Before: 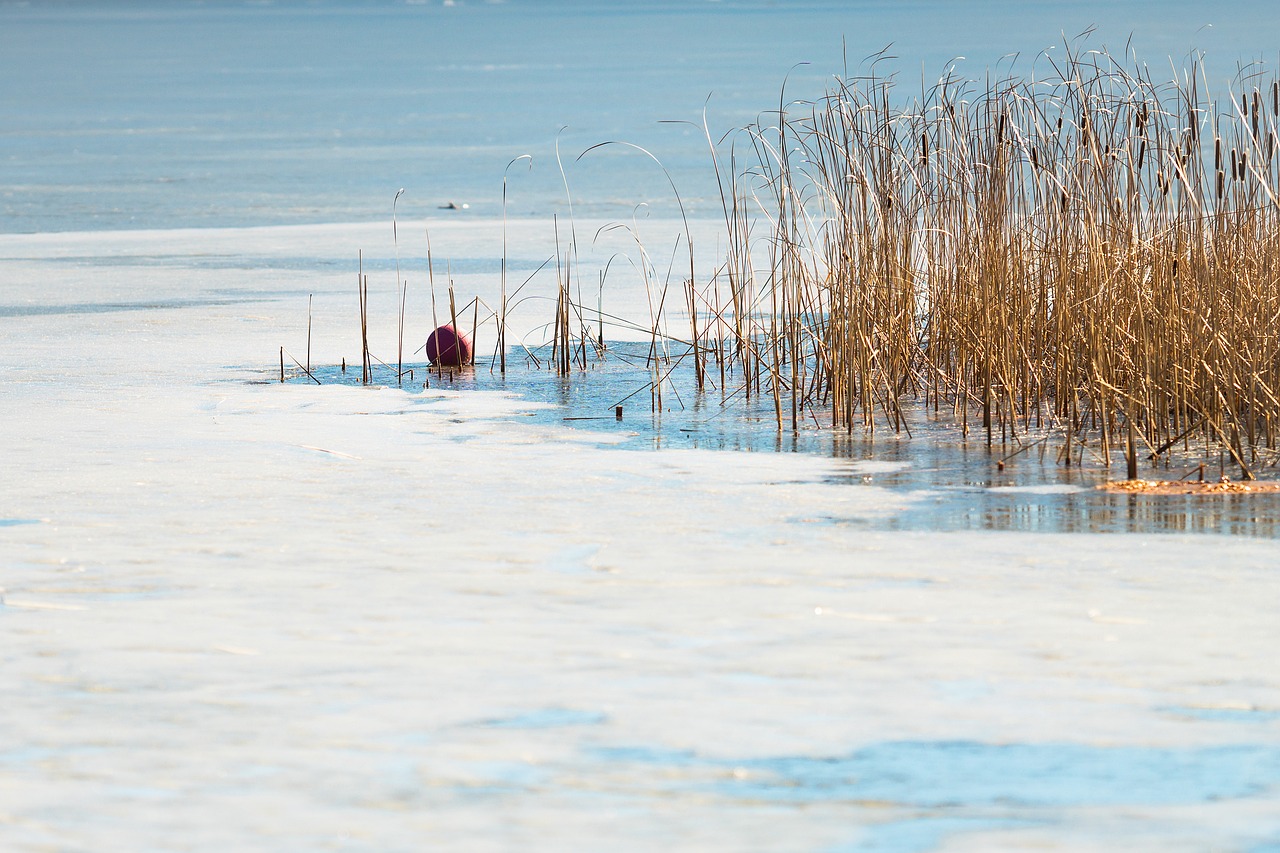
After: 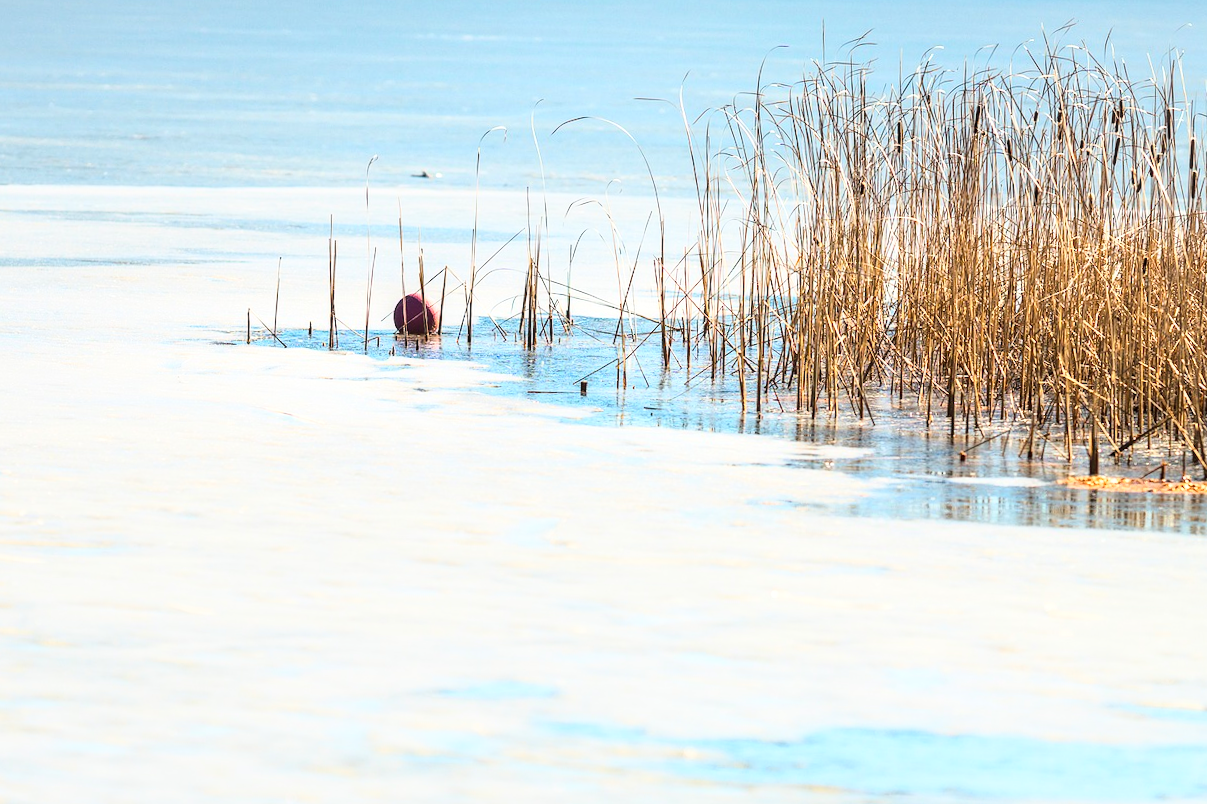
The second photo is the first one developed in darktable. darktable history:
base curve: curves: ch0 [(0, 0) (0.028, 0.03) (0.121, 0.232) (0.46, 0.748) (0.859, 0.968) (1, 1)]
local contrast: on, module defaults
crop and rotate: angle -2.32°
